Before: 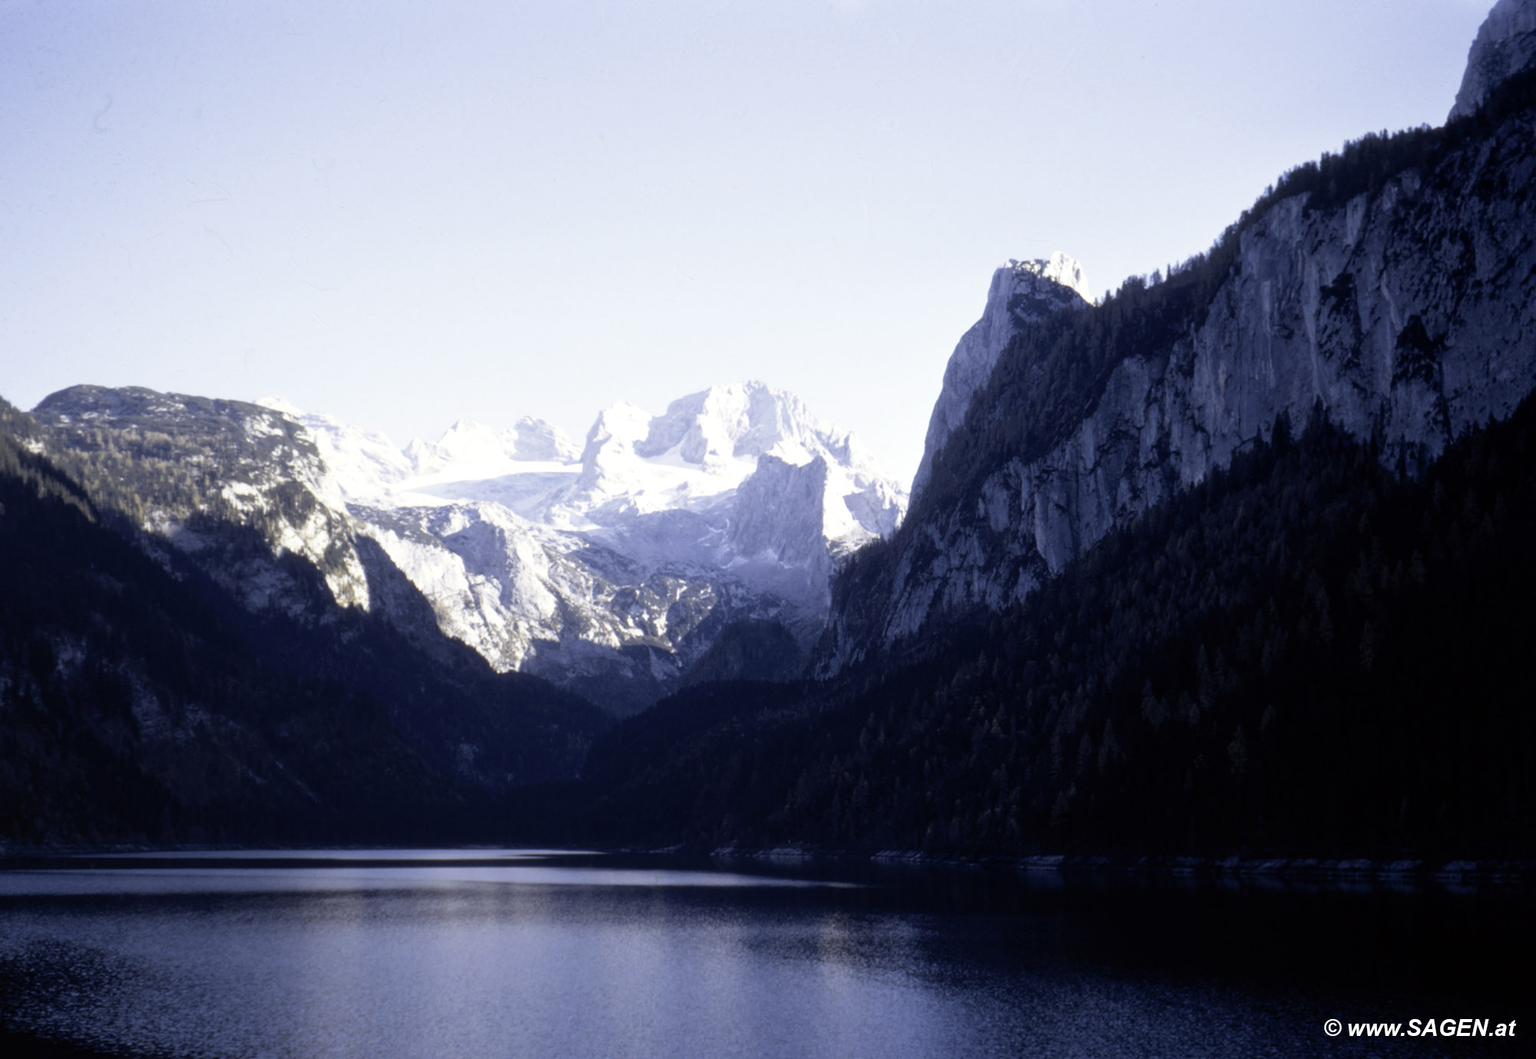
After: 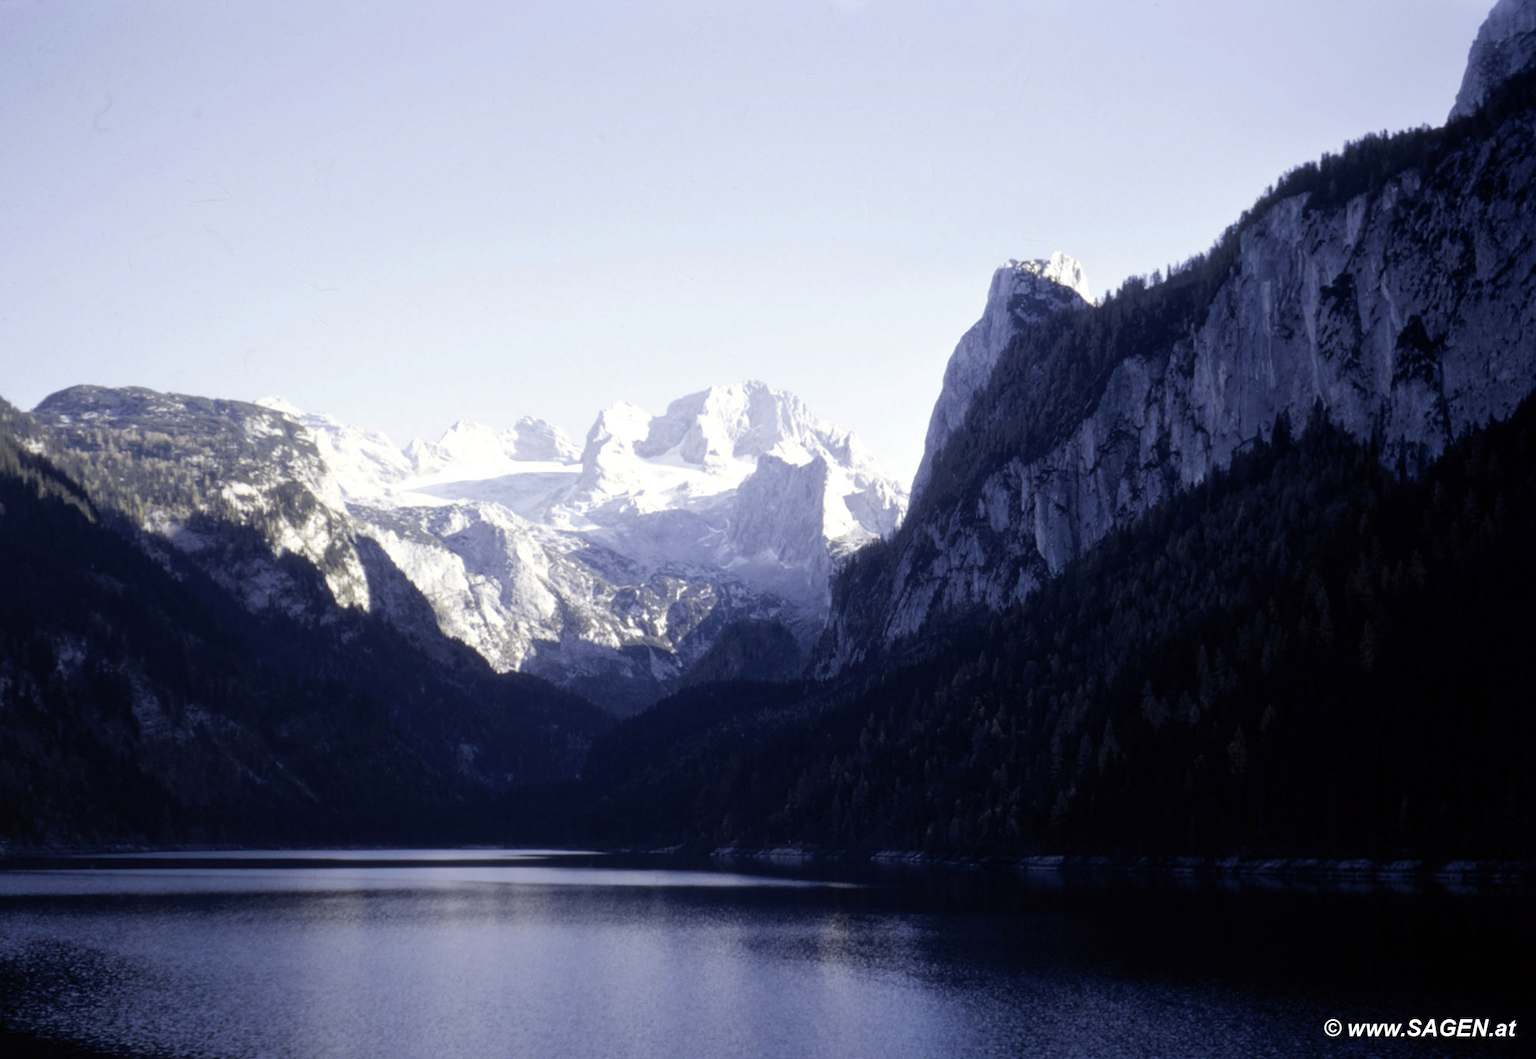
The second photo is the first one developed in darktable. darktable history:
tone equalizer: on, module defaults
base curve: curves: ch0 [(0, 0) (0.235, 0.266) (0.503, 0.496) (0.786, 0.72) (1, 1)], preserve colors none
